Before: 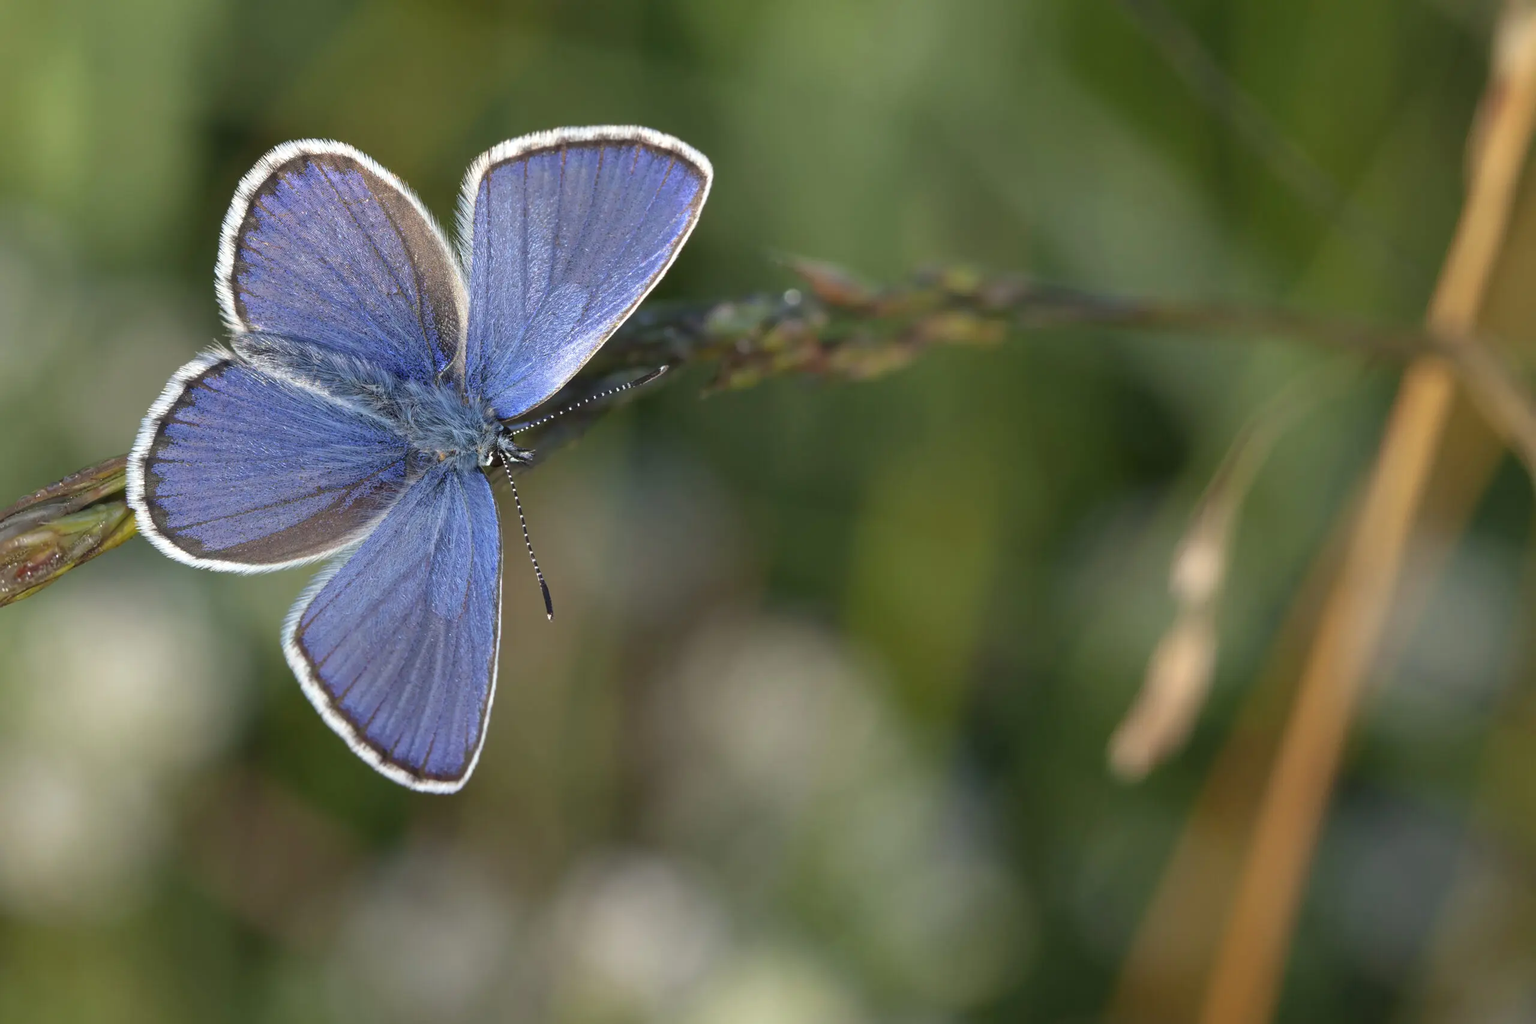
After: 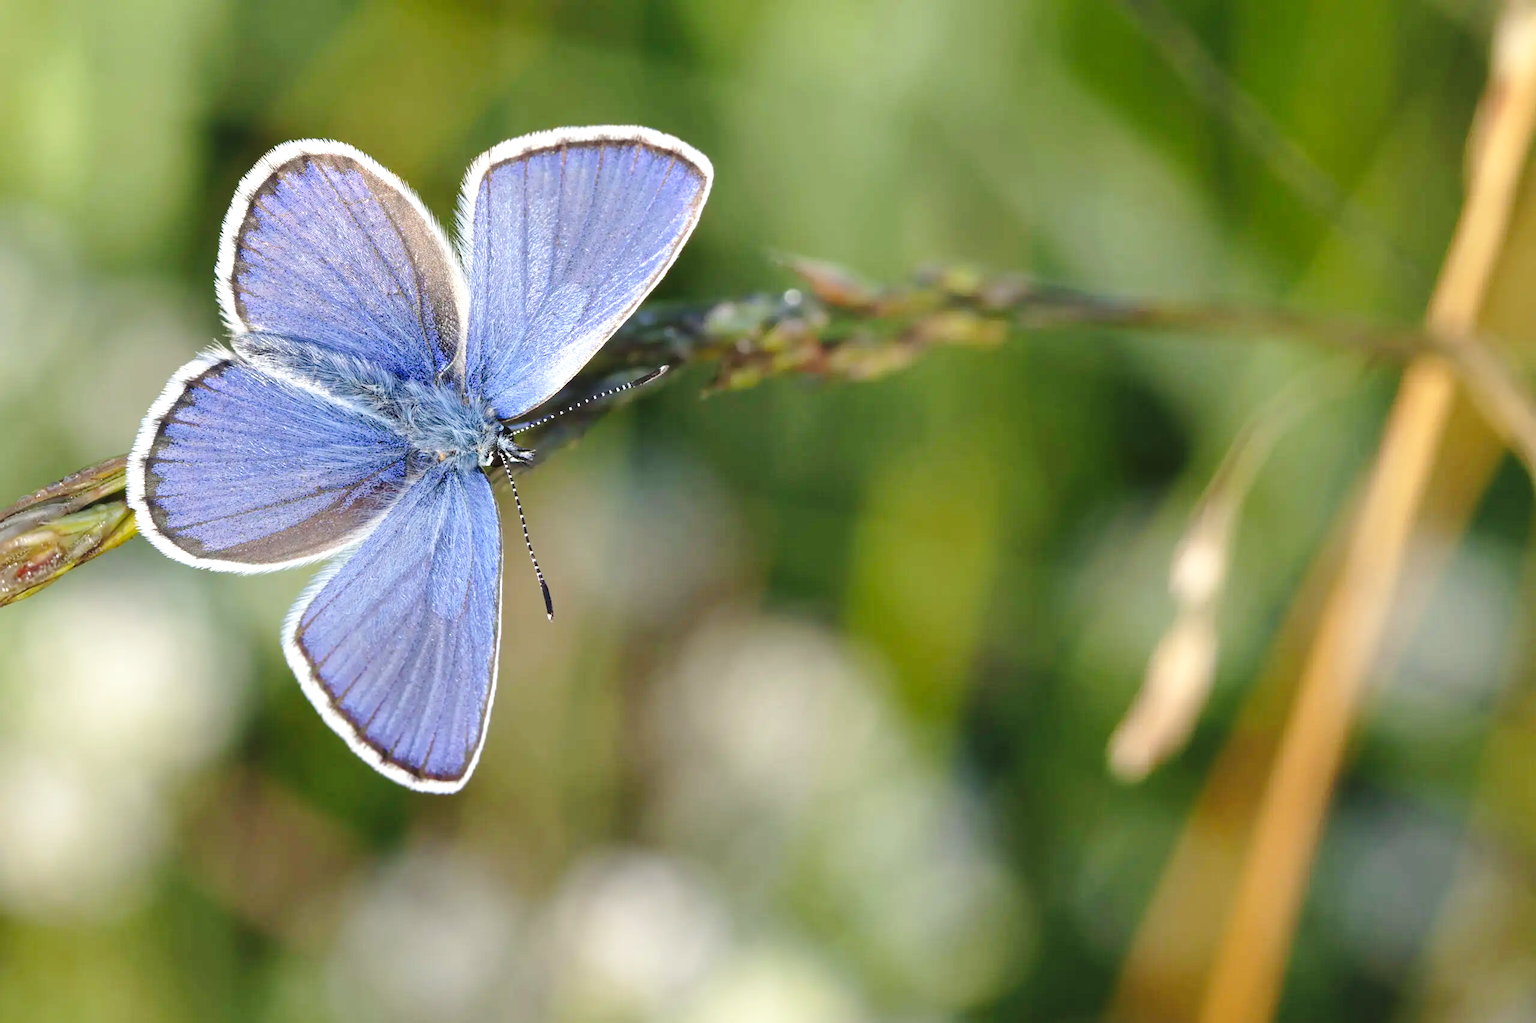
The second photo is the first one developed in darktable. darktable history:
levels: levels [0, 0.474, 0.947]
base curve: curves: ch0 [(0, 0) (0.028, 0.03) (0.121, 0.232) (0.46, 0.748) (0.859, 0.968) (1, 1)], preserve colors none
